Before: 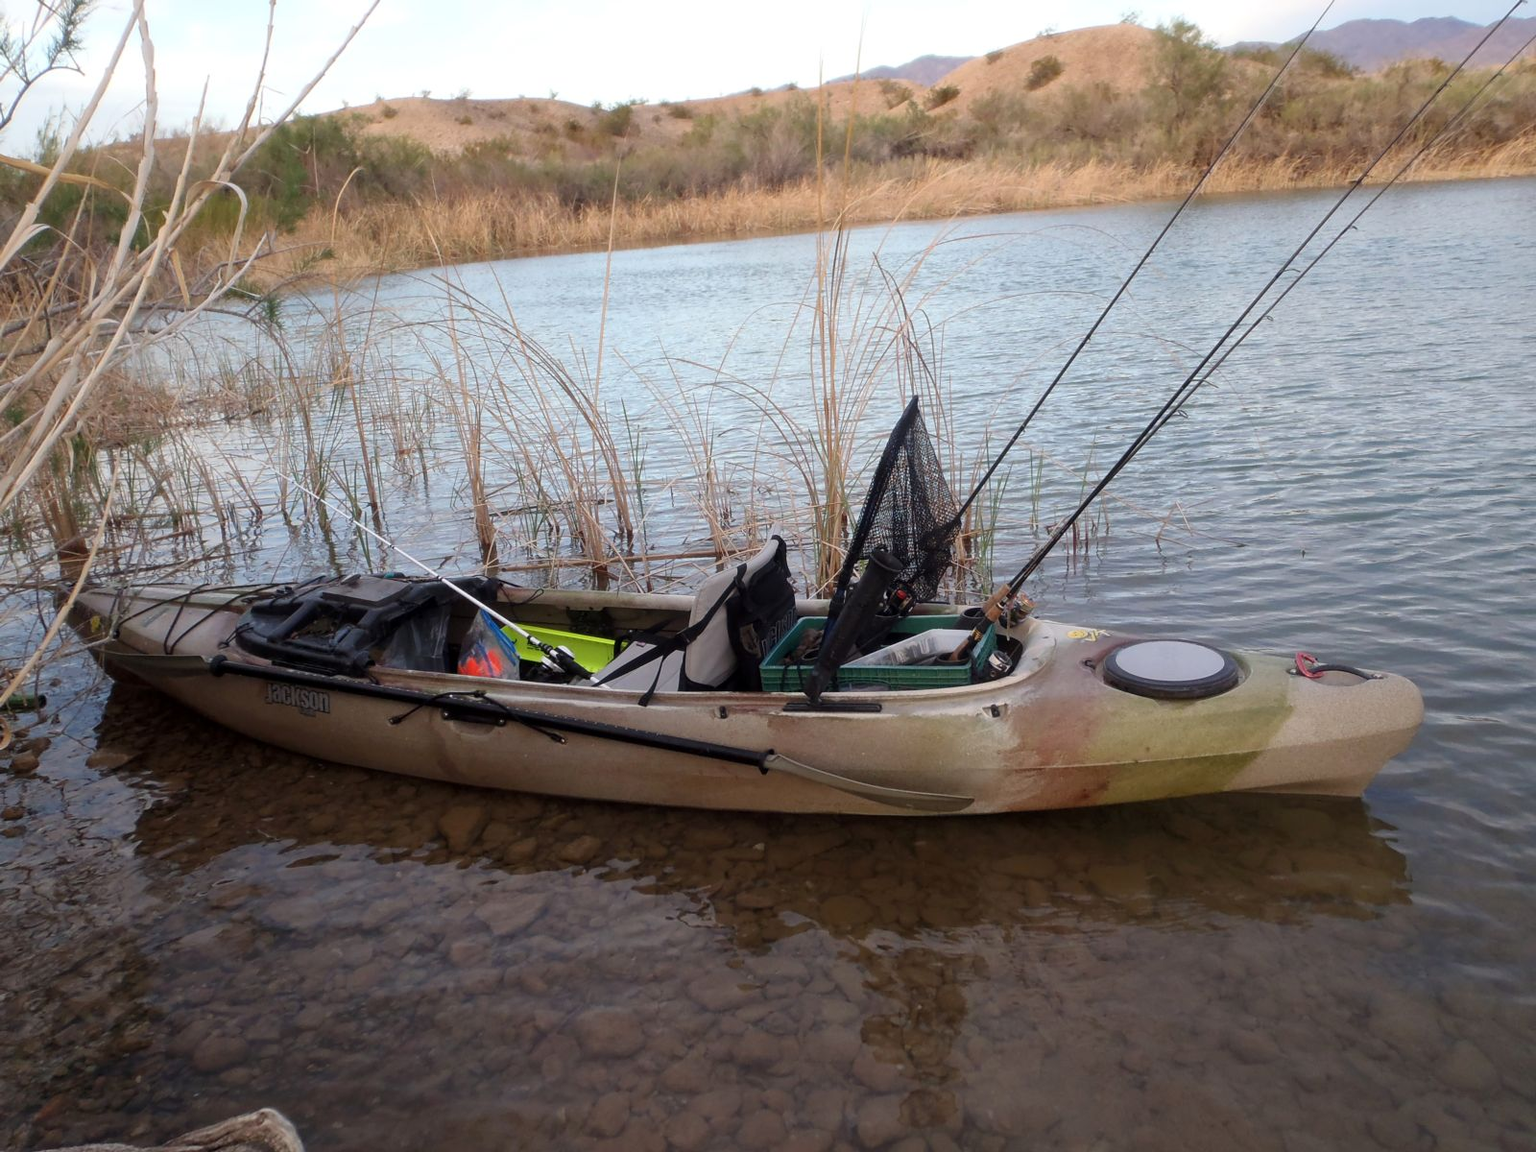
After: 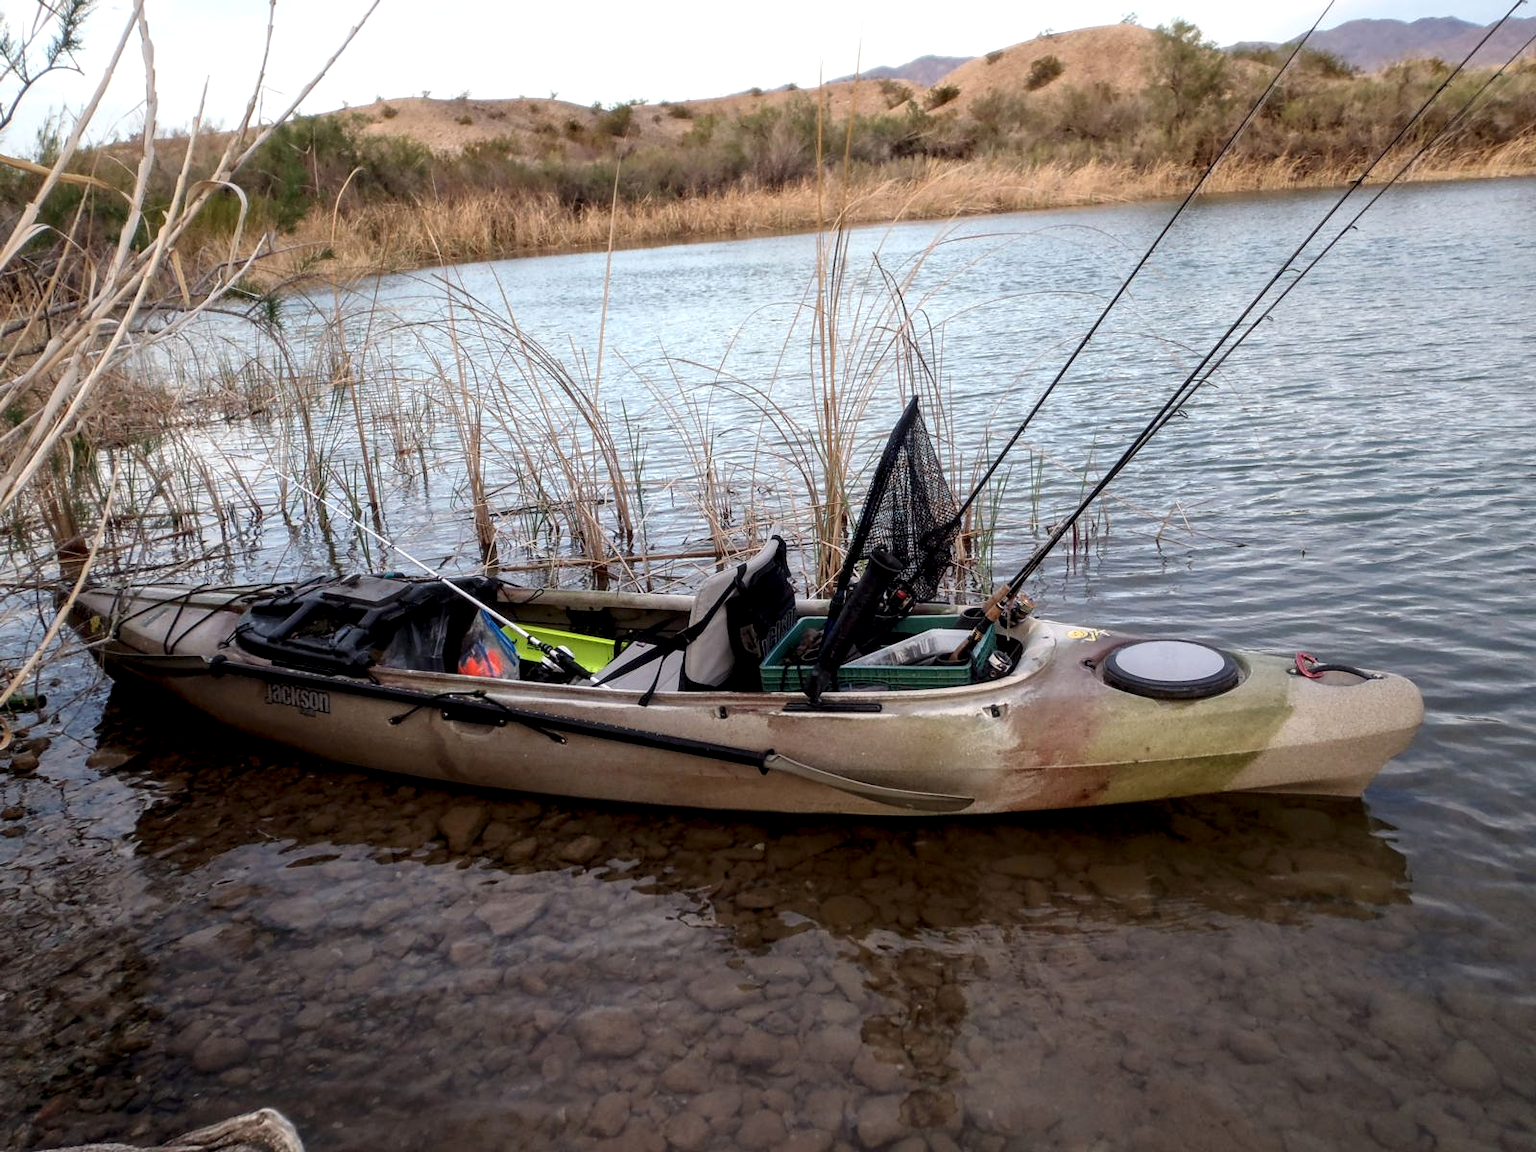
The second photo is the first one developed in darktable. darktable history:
base curve: preserve colors none
local contrast: highlights 60%, shadows 61%, detail 160%
